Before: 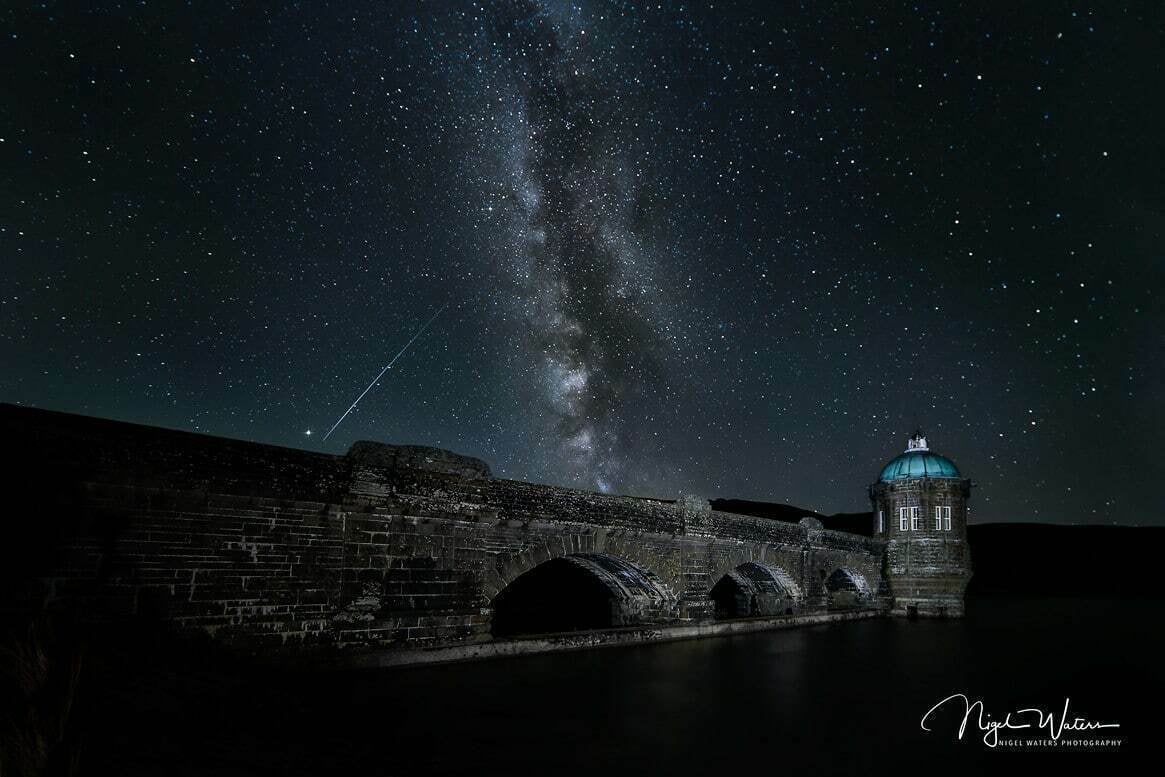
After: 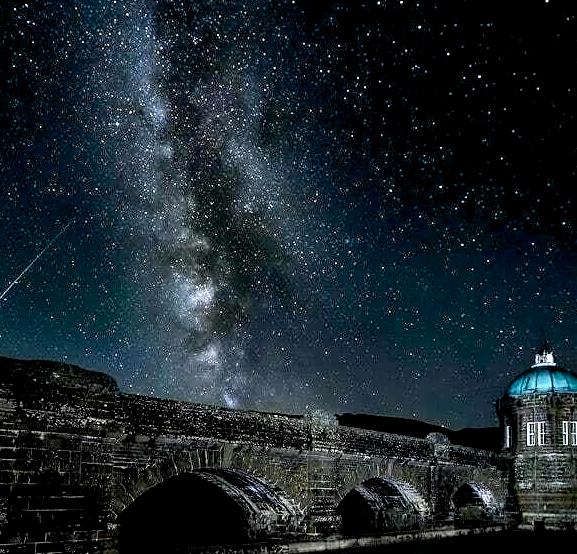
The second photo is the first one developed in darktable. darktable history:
exposure: black level correction 0.012, compensate highlight preservation false
levels: levels [0, 0.374, 0.749]
contrast equalizer: y [[0.5 ×4, 0.524, 0.59], [0.5 ×6], [0.5 ×6], [0, 0, 0, 0.01, 0.045, 0.012], [0, 0, 0, 0.044, 0.195, 0.131]]
crop: left 32.075%, top 10.976%, right 18.355%, bottom 17.596%
